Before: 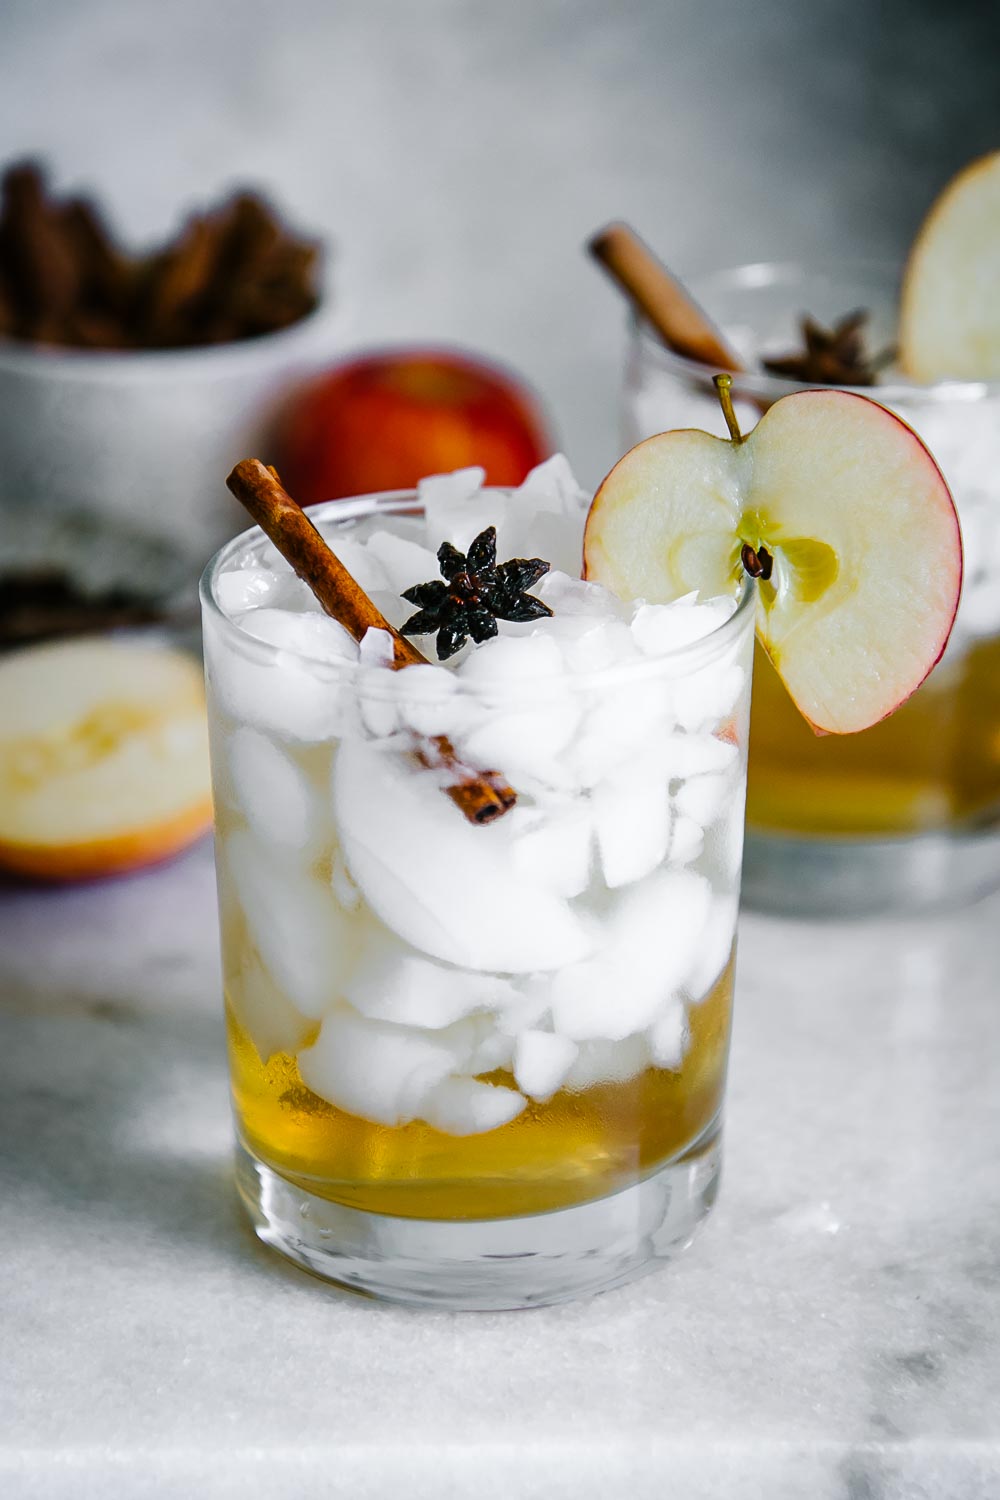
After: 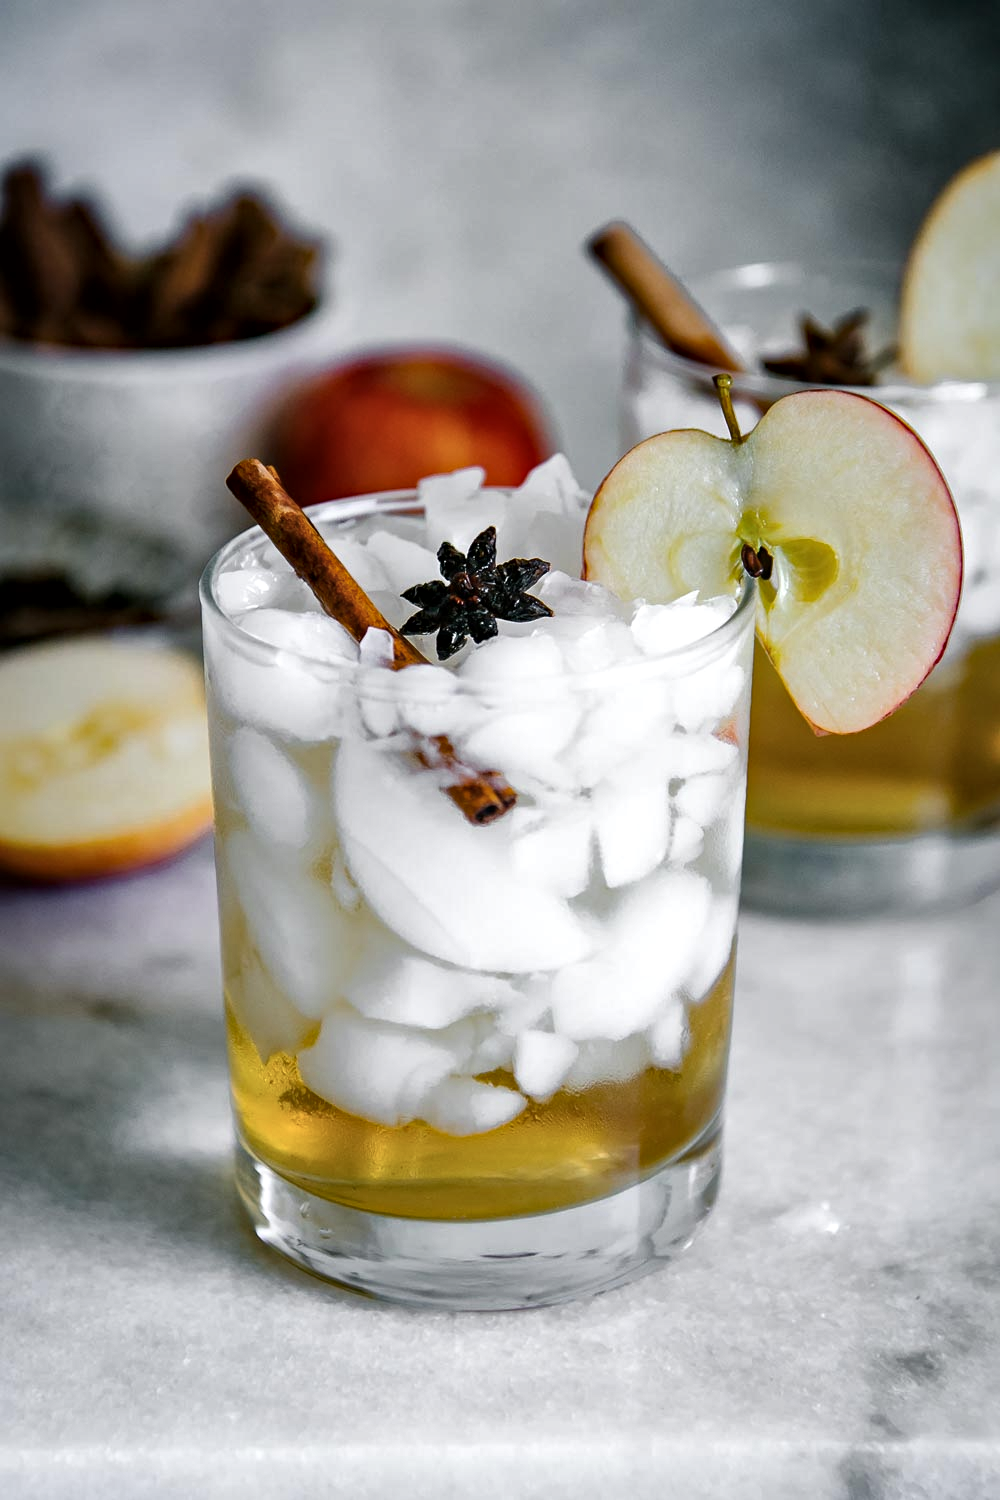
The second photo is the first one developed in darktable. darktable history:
local contrast: mode bilateral grid, contrast 19, coarseness 49, detail 149%, midtone range 0.2
color correction: highlights b* -0.024, saturation 0.853
haze removal: compatibility mode true, adaptive false
